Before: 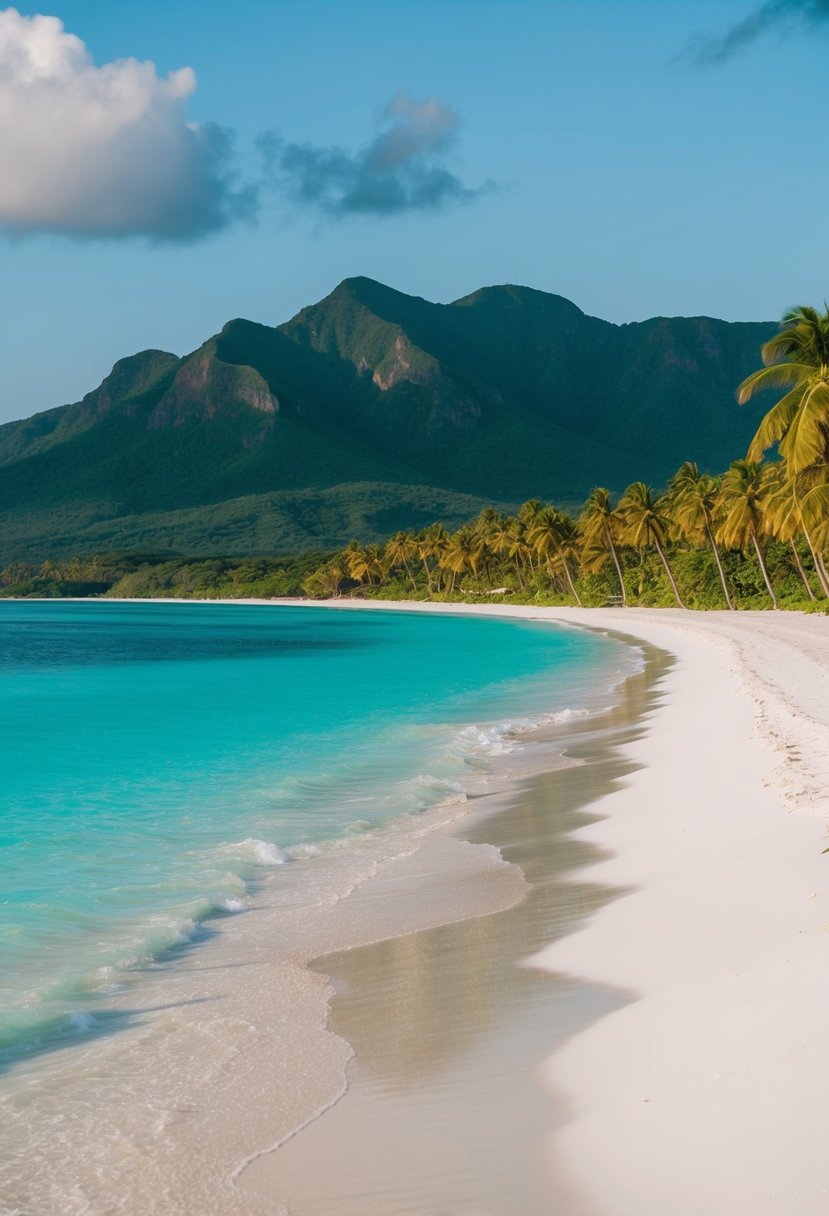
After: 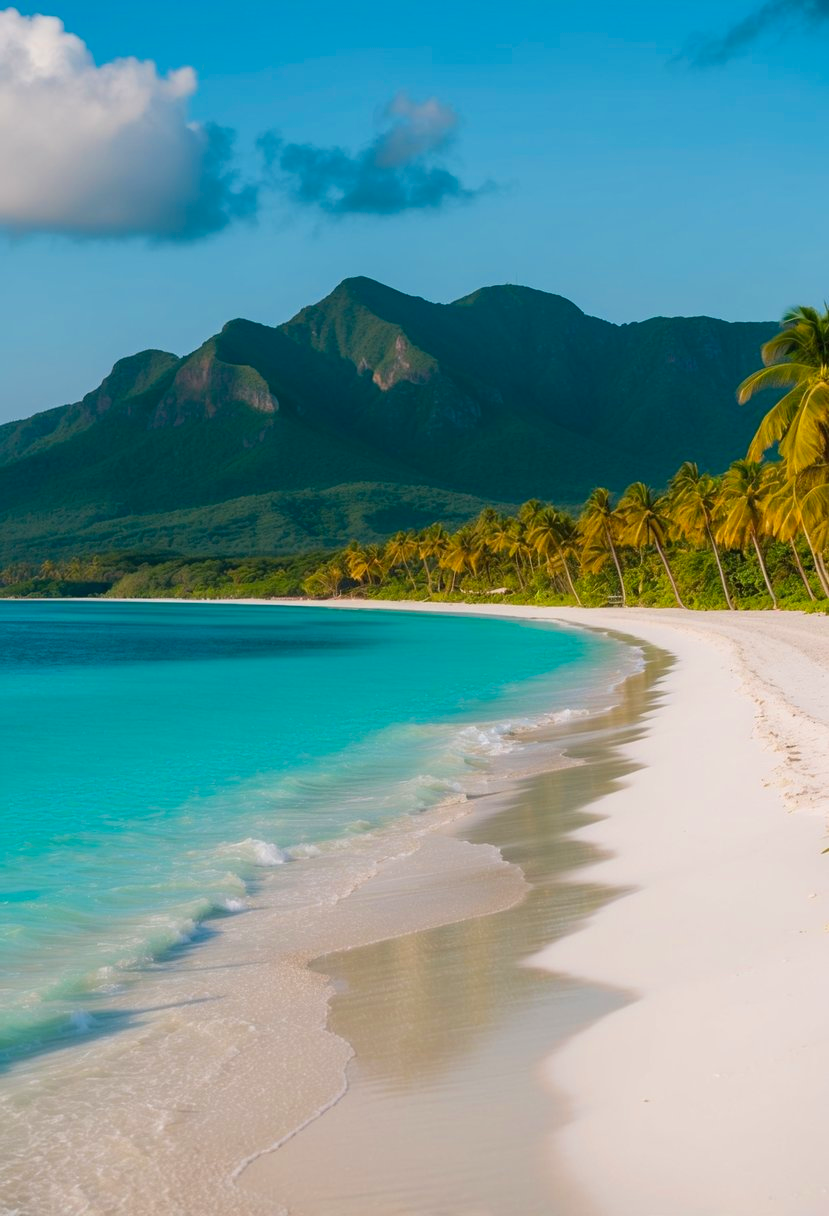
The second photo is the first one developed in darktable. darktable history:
color zones: curves: ch0 [(0, 0.613) (0.01, 0.613) (0.245, 0.448) (0.498, 0.529) (0.642, 0.665) (0.879, 0.777) (0.99, 0.613)]; ch1 [(0, 0) (0.143, 0) (0.286, 0) (0.429, 0) (0.571, 0) (0.714, 0) (0.857, 0)], mix -131.09%
